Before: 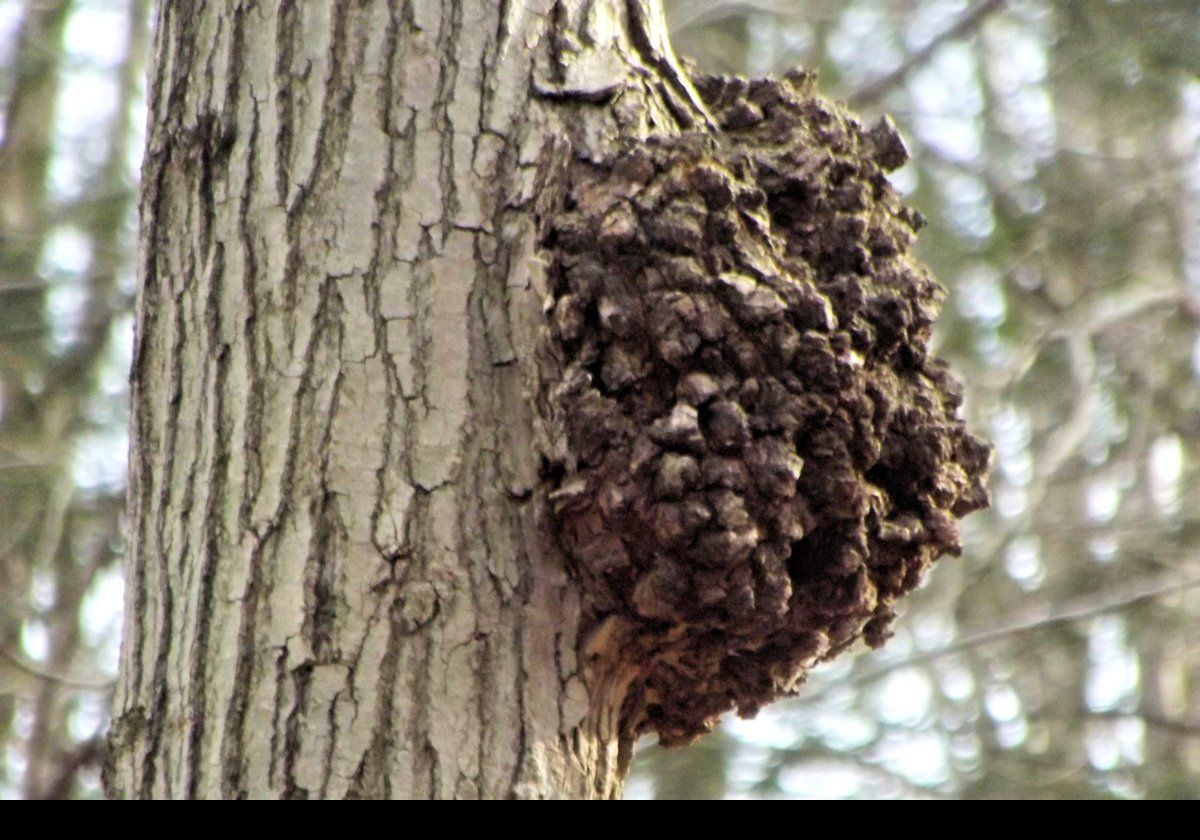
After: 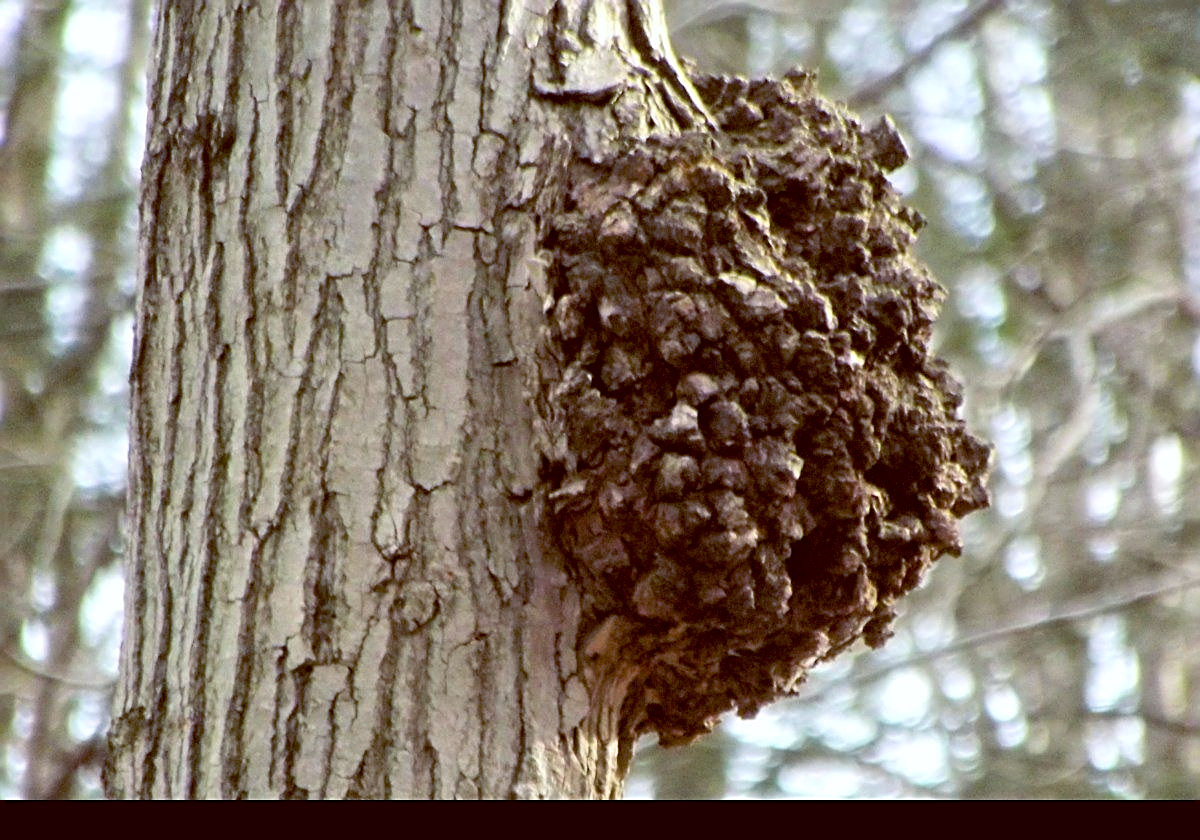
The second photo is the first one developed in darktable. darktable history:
color balance rgb: global vibrance 0.5%
sharpen: on, module defaults
color balance: lift [1, 1.015, 1.004, 0.985], gamma [1, 0.958, 0.971, 1.042], gain [1, 0.956, 0.977, 1.044]
